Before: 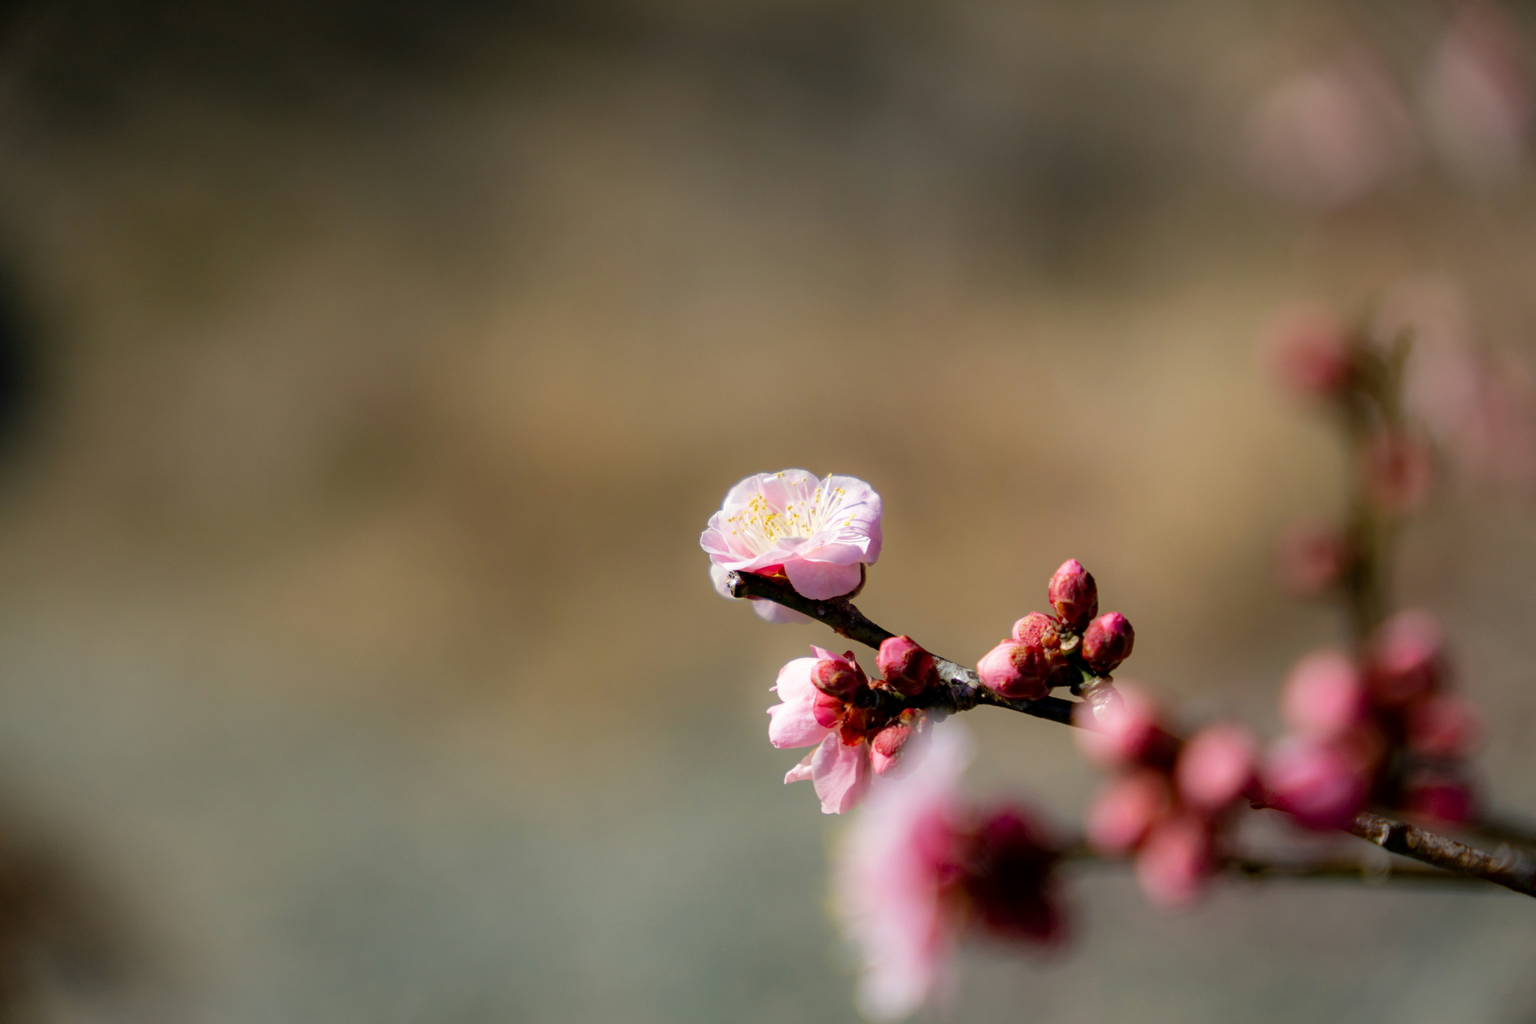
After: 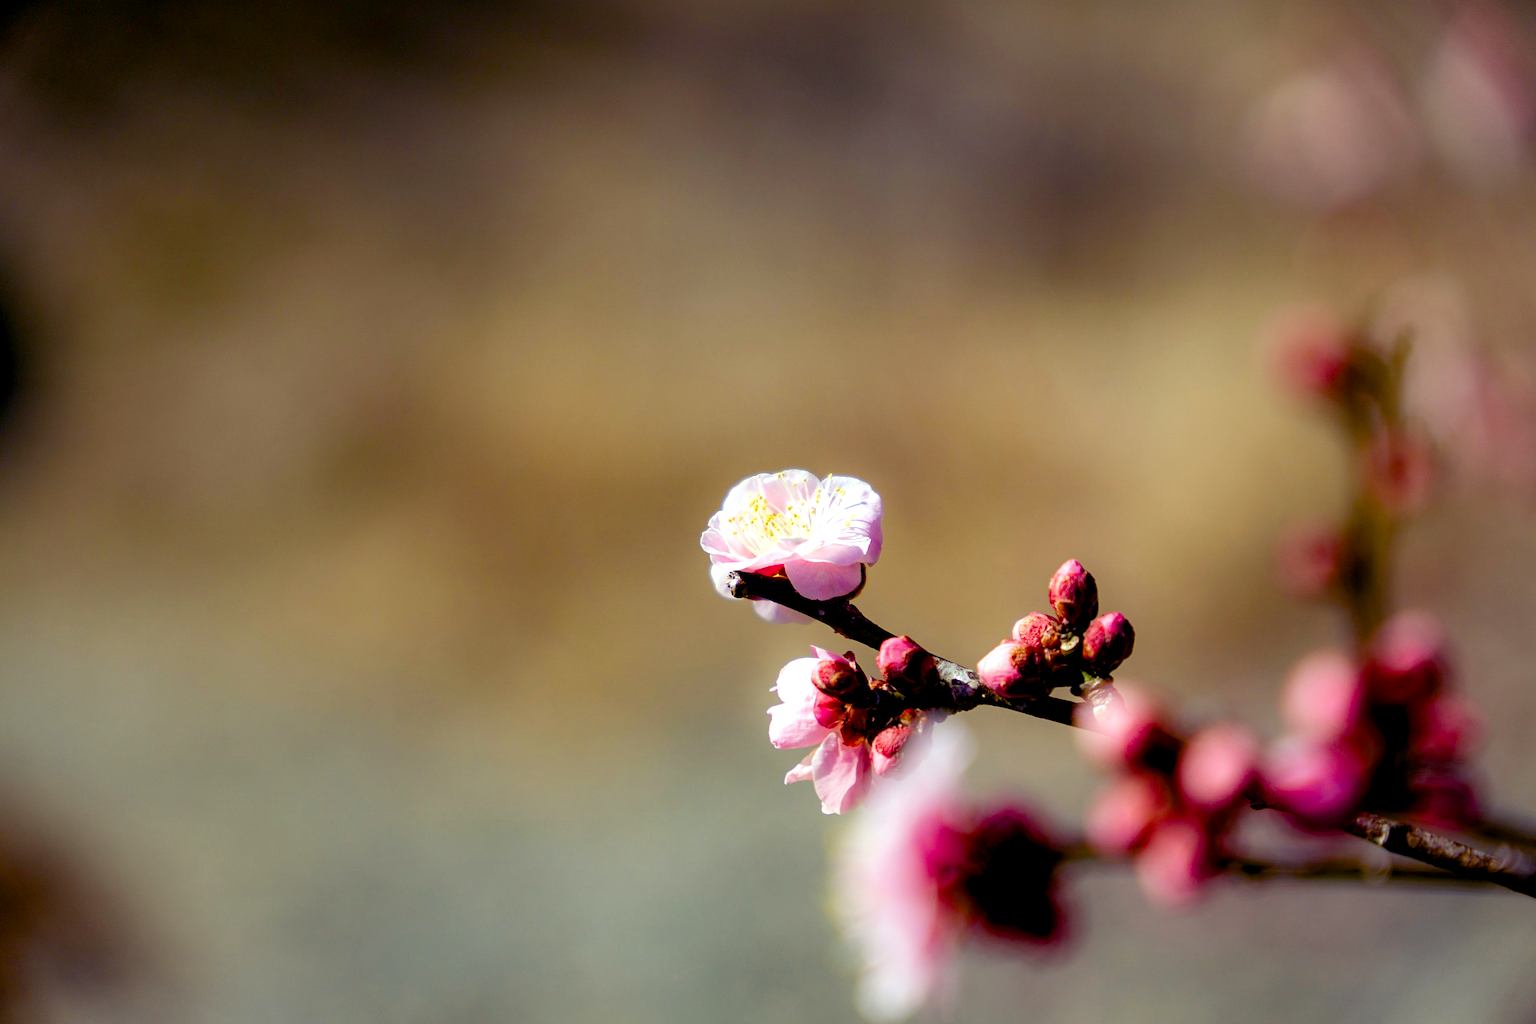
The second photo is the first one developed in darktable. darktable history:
sharpen: on, module defaults
exposure: exposure 0.4 EV, compensate highlight preservation false
color balance rgb: shadows lift › luminance -21.66%, shadows lift › chroma 8.98%, shadows lift › hue 283.37°, power › chroma 1.05%, power › hue 25.59°, highlights gain › luminance 6.08%, highlights gain › chroma 2.55%, highlights gain › hue 90°, global offset › luminance -0.87%, perceptual saturation grading › global saturation 25%, perceptual saturation grading › highlights -28.39%, perceptual saturation grading › shadows 33.98%
white balance: red 0.925, blue 1.046
